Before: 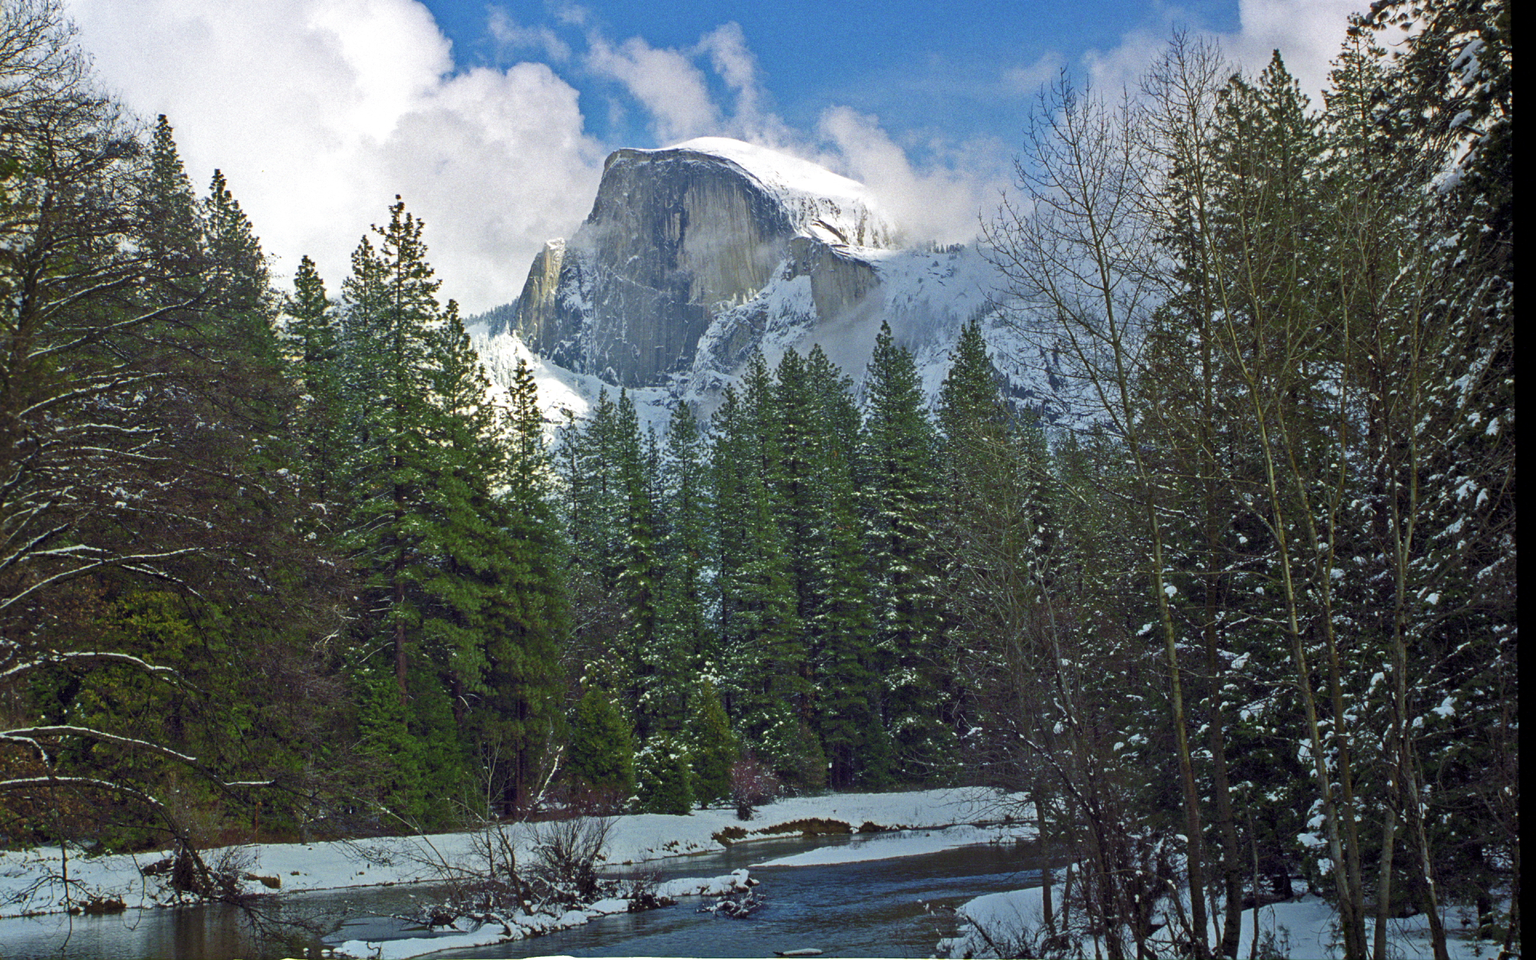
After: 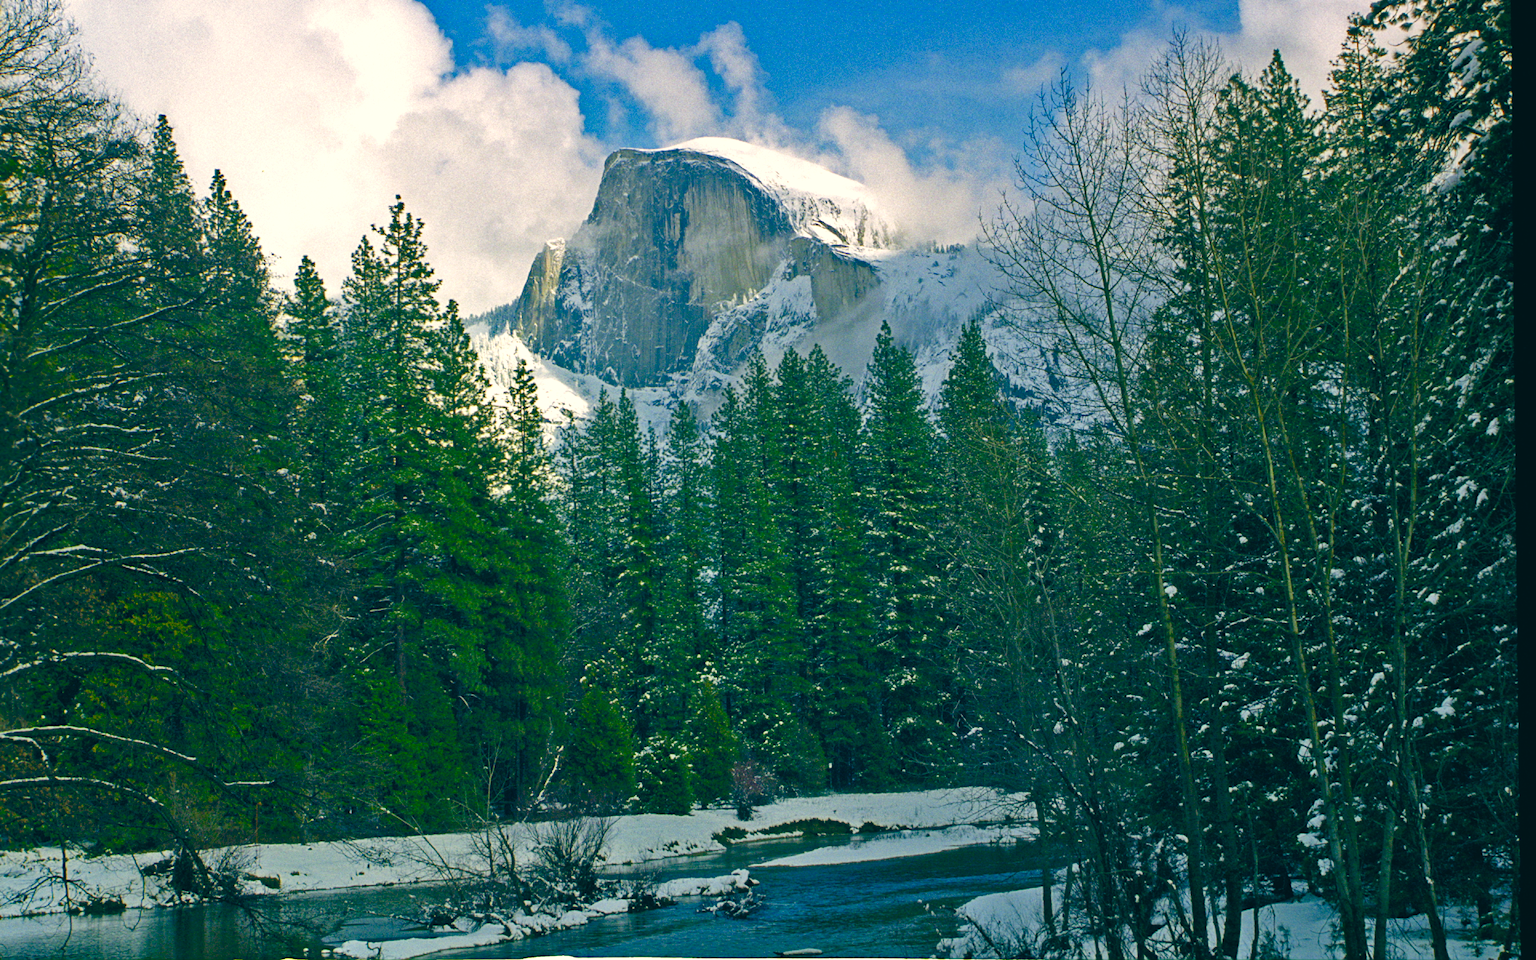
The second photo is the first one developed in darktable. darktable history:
color balance rgb: perceptual saturation grading › global saturation 35%, perceptual saturation grading › highlights -30%, perceptual saturation grading › shadows 35%, perceptual brilliance grading › global brilliance 3%, perceptual brilliance grading › highlights -3%, perceptual brilliance grading › shadows 3%
color balance: lift [1.005, 0.99, 1.007, 1.01], gamma [1, 0.979, 1.011, 1.021], gain [0.923, 1.098, 1.025, 0.902], input saturation 90.45%, contrast 7.73%, output saturation 105.91%
white balance: red 1, blue 1
